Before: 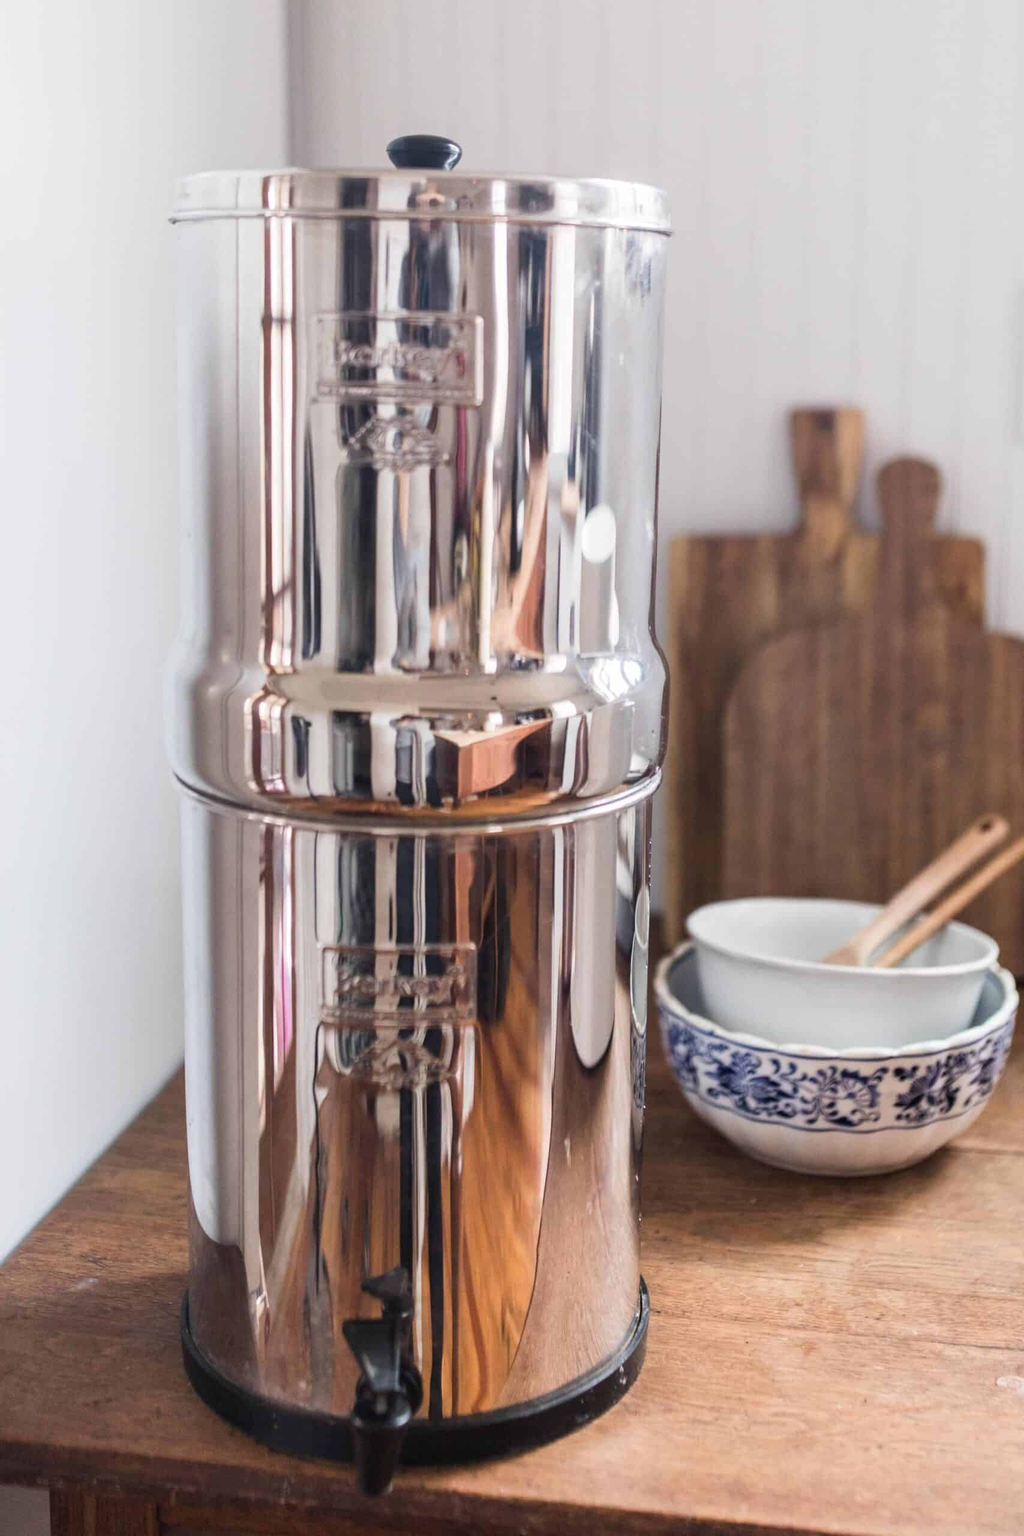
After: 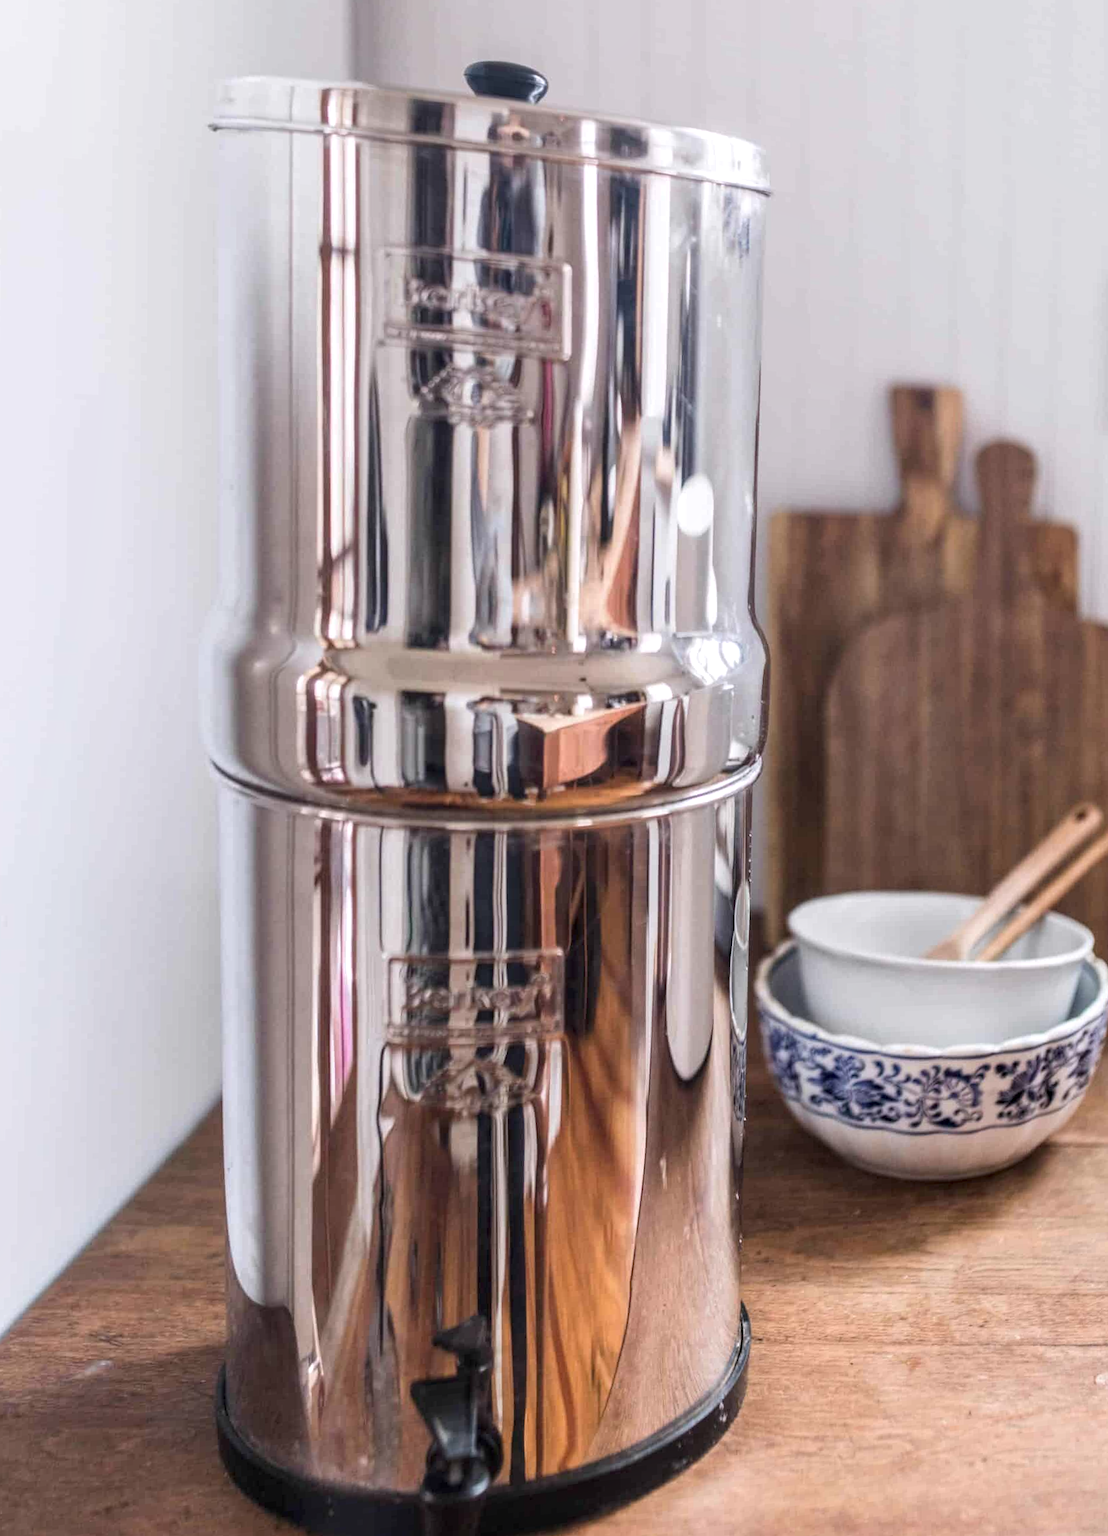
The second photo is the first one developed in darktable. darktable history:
rotate and perspective: rotation -0.013°, lens shift (vertical) -0.027, lens shift (horizontal) 0.178, crop left 0.016, crop right 0.989, crop top 0.082, crop bottom 0.918
local contrast: on, module defaults
white balance: red 1.004, blue 1.024
